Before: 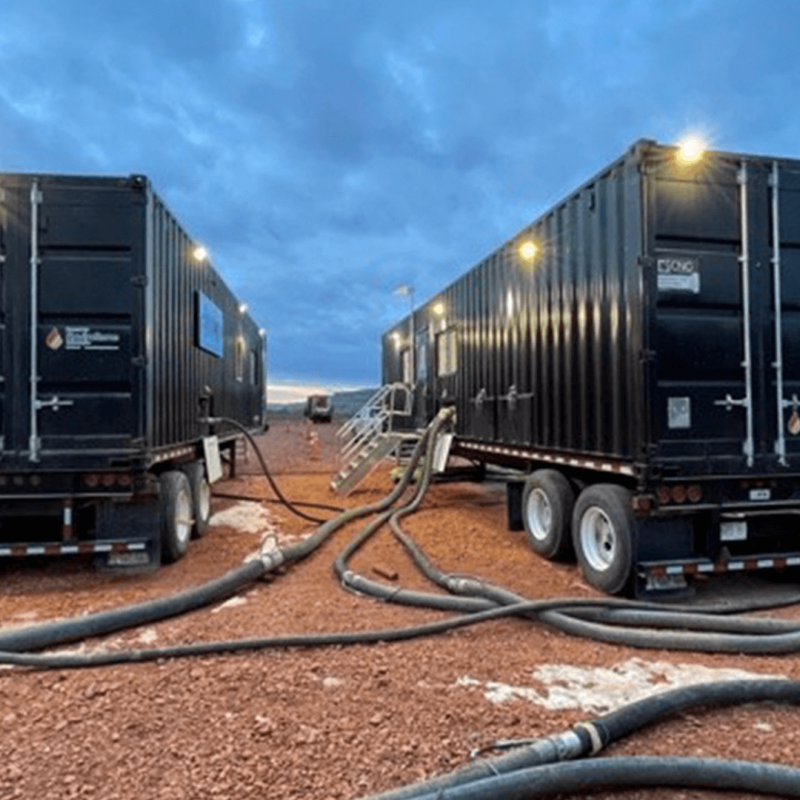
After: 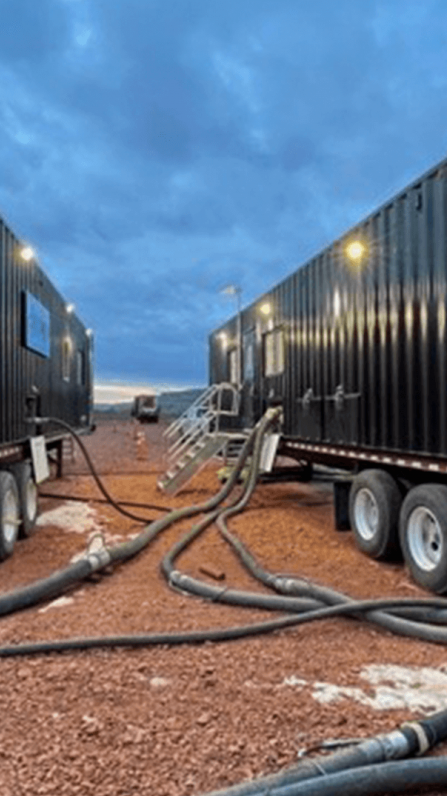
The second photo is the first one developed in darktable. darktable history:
crop: left 21.674%, right 22.086%
exposure: exposure -0.151 EV, compensate highlight preservation false
